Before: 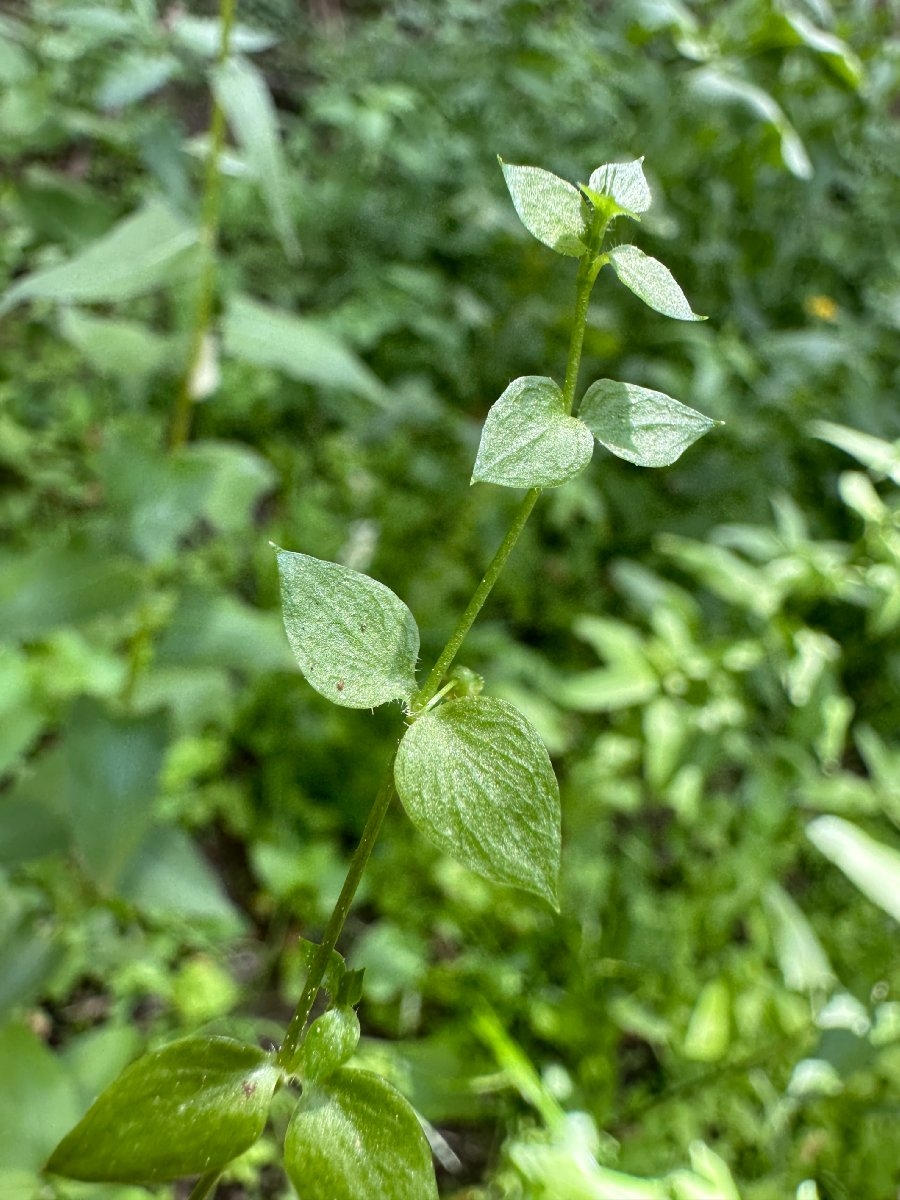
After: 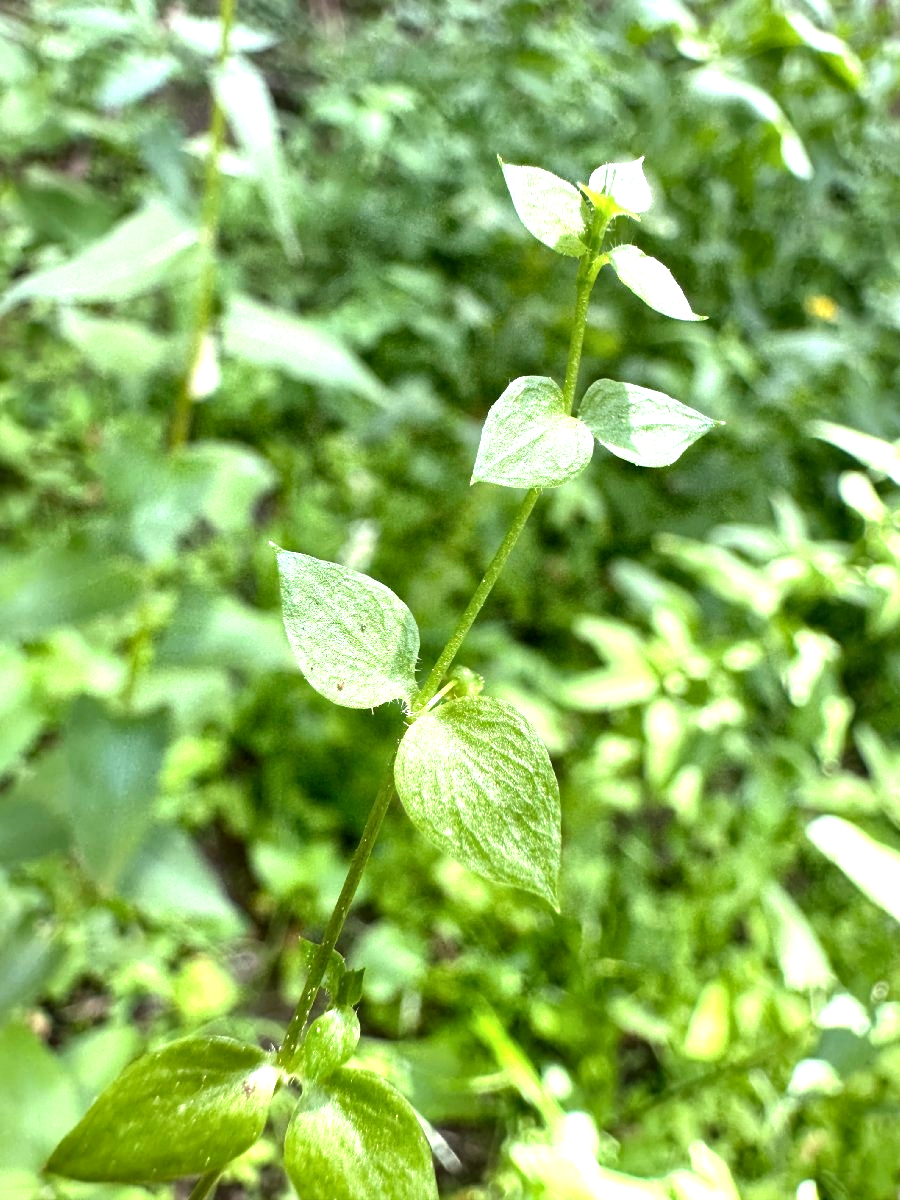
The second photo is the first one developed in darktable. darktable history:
local contrast: mode bilateral grid, contrast 20, coarseness 50, detail 132%, midtone range 0.2
exposure: black level correction 0, exposure 1 EV, compensate highlight preservation false
